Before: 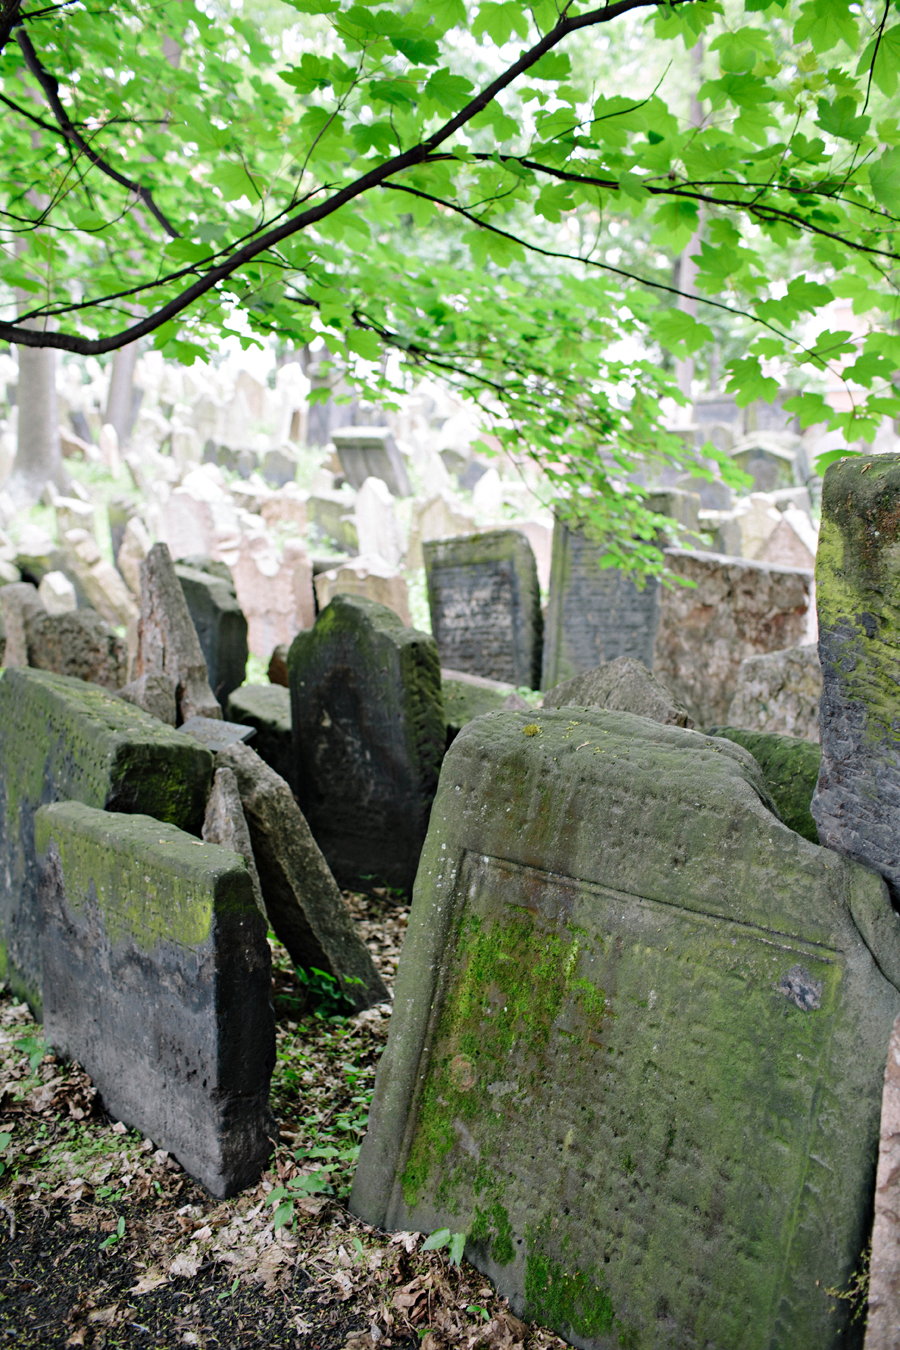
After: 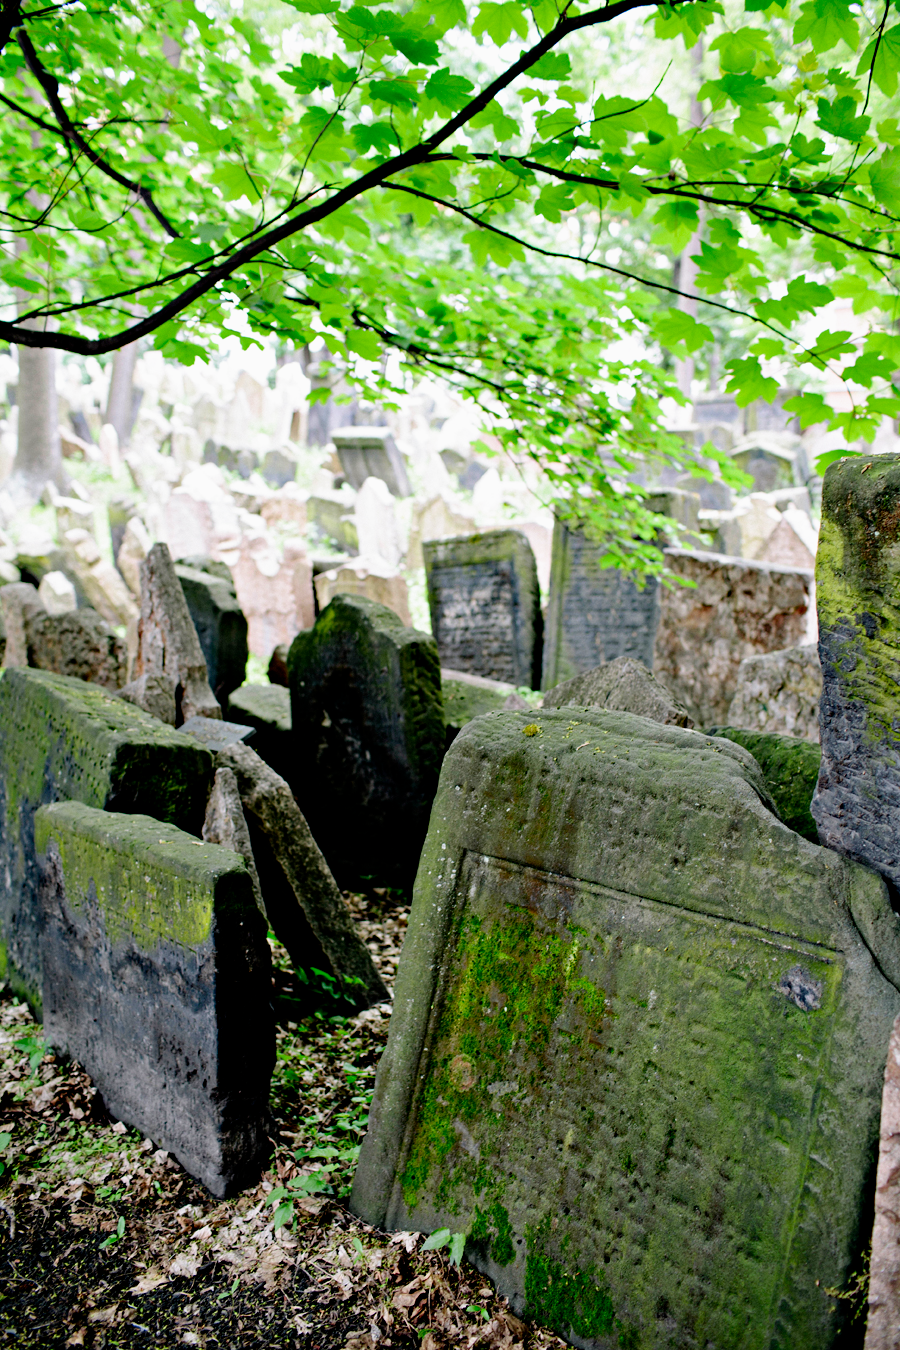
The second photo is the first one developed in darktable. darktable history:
filmic rgb: black relative exposure -6.3 EV, white relative exposure 2.8 EV, threshold 3 EV, target black luminance 0%, hardness 4.6, latitude 67.35%, contrast 1.292, shadows ↔ highlights balance -3.5%, preserve chrominance no, color science v4 (2020), contrast in shadows soft, enable highlight reconstruction true
haze removal: compatibility mode true, adaptive false
